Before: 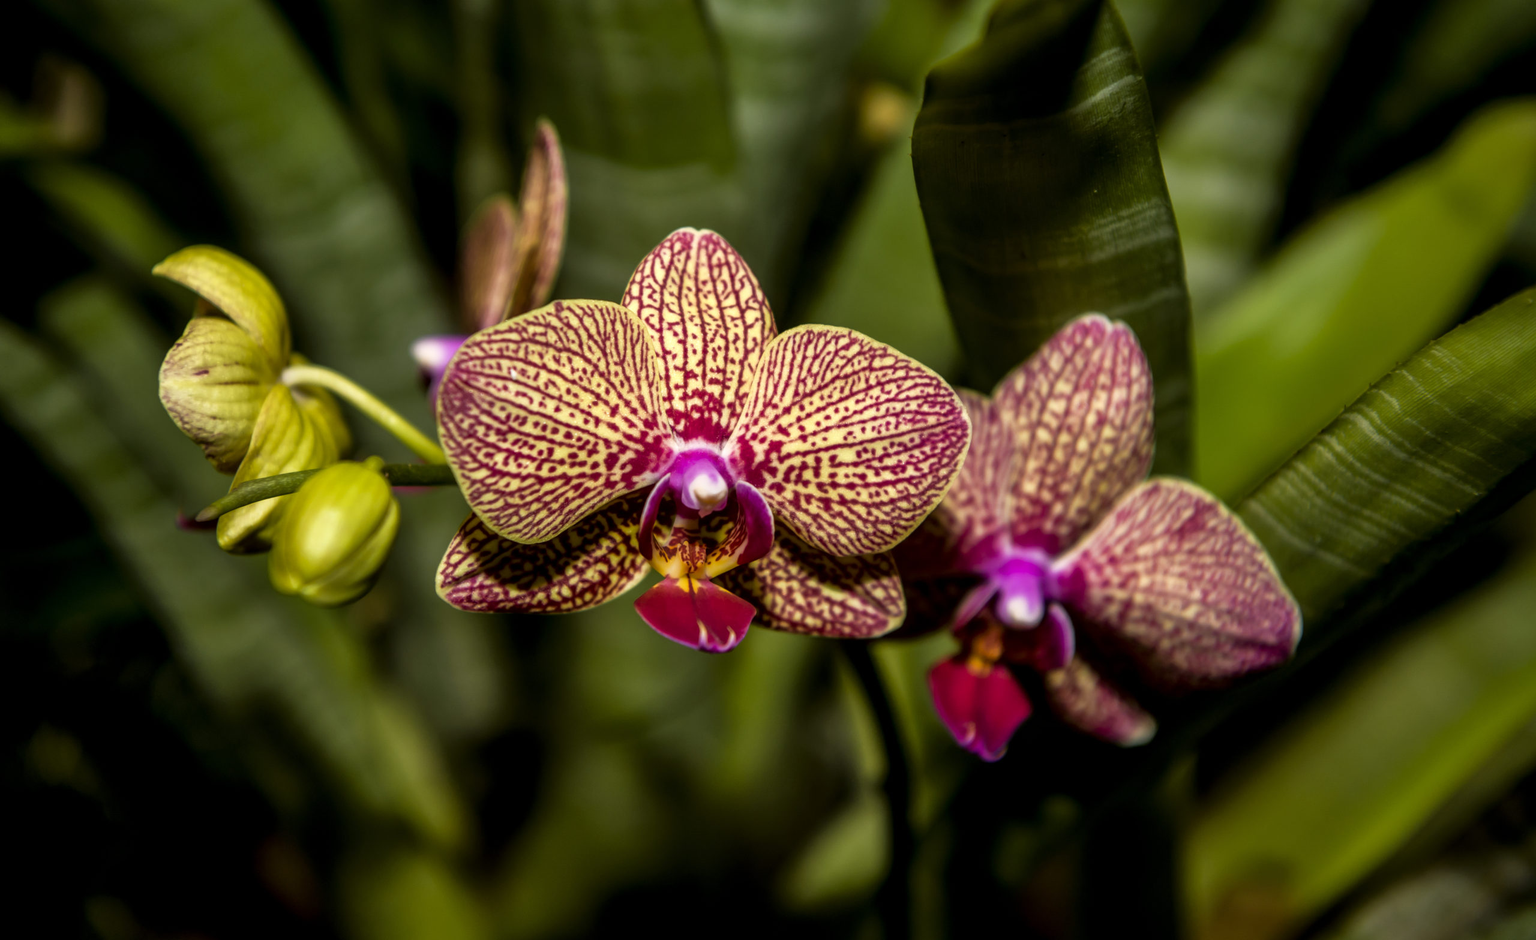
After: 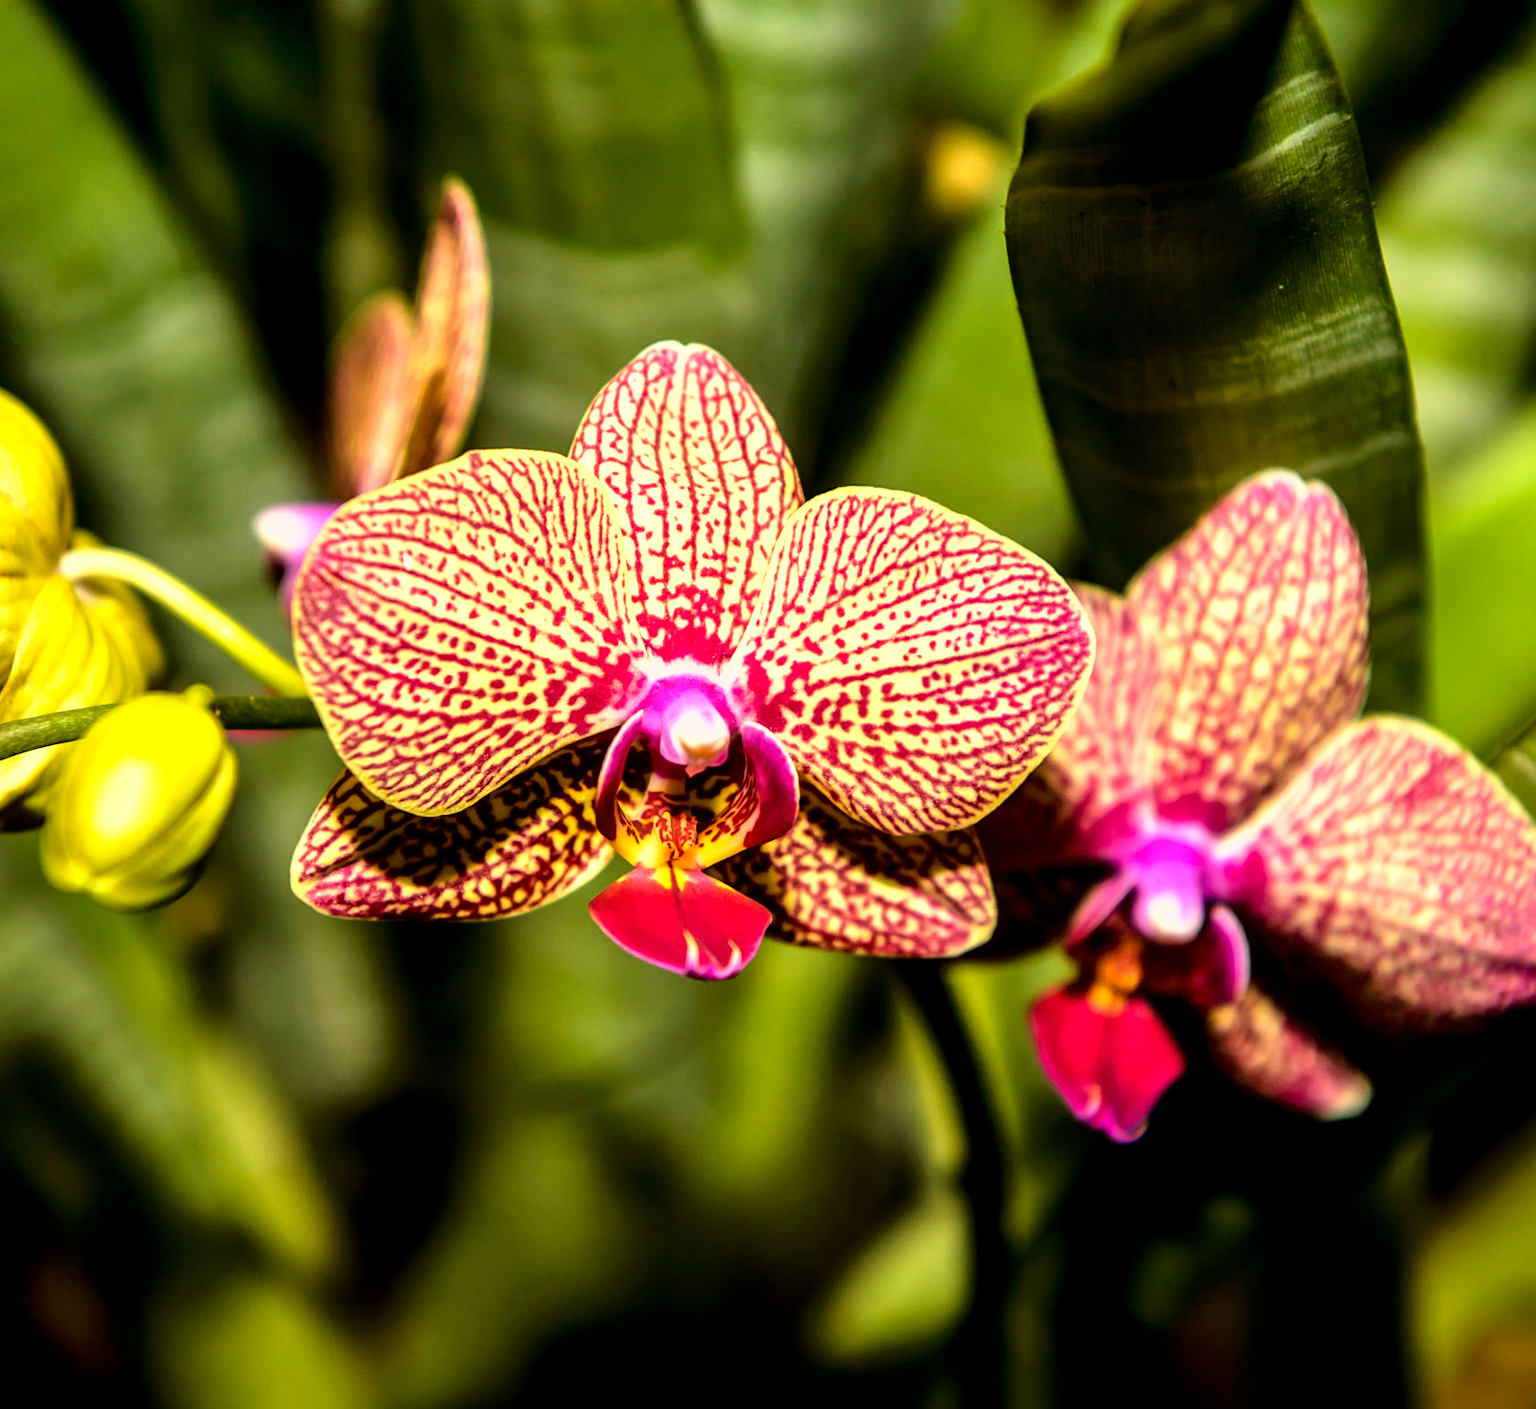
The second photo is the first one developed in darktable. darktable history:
base curve: curves: ch0 [(0, 0) (0.088, 0.125) (0.176, 0.251) (0.354, 0.501) (0.613, 0.749) (1, 0.877)], preserve colors none
sharpen: amount 0.2
crop and rotate: left 15.754%, right 17.579%
white balance: red 1.029, blue 0.92
tone curve: curves: ch0 [(0, 0) (0.55, 0.716) (0.841, 0.969)]
